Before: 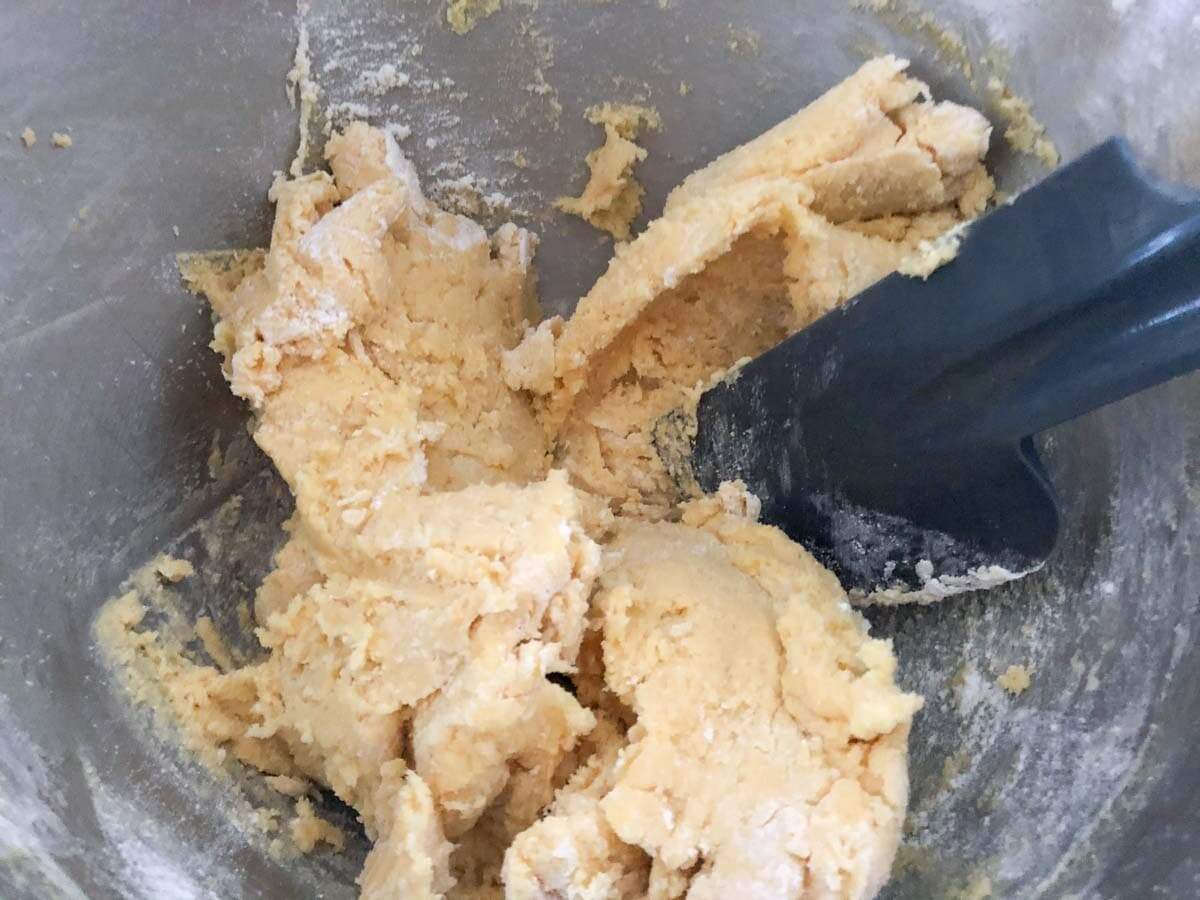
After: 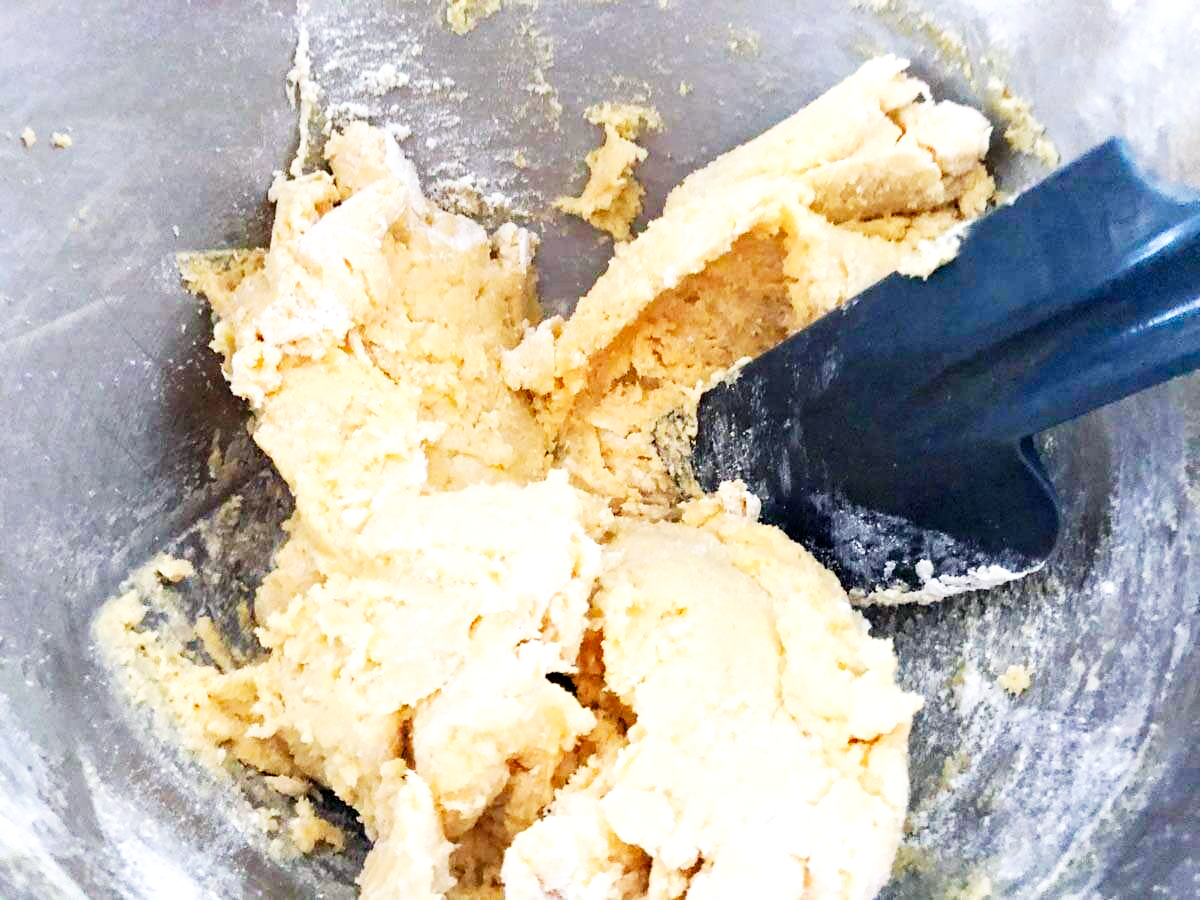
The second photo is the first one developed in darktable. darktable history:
tone equalizer: mask exposure compensation -0.505 EV
base curve: curves: ch0 [(0, 0) (0.007, 0.004) (0.027, 0.03) (0.046, 0.07) (0.207, 0.54) (0.442, 0.872) (0.673, 0.972) (1, 1)], preserve colors none
local contrast: highlights 103%, shadows 99%, detail 119%, midtone range 0.2
haze removal: compatibility mode true, adaptive false
